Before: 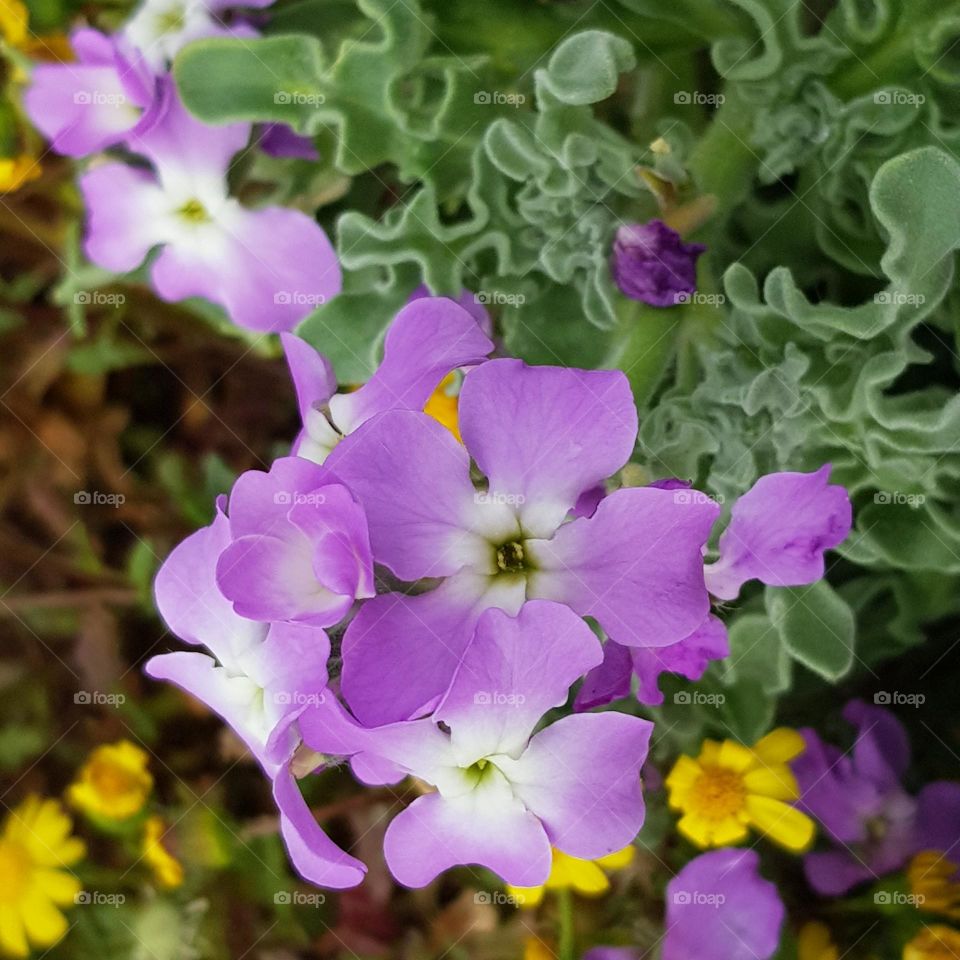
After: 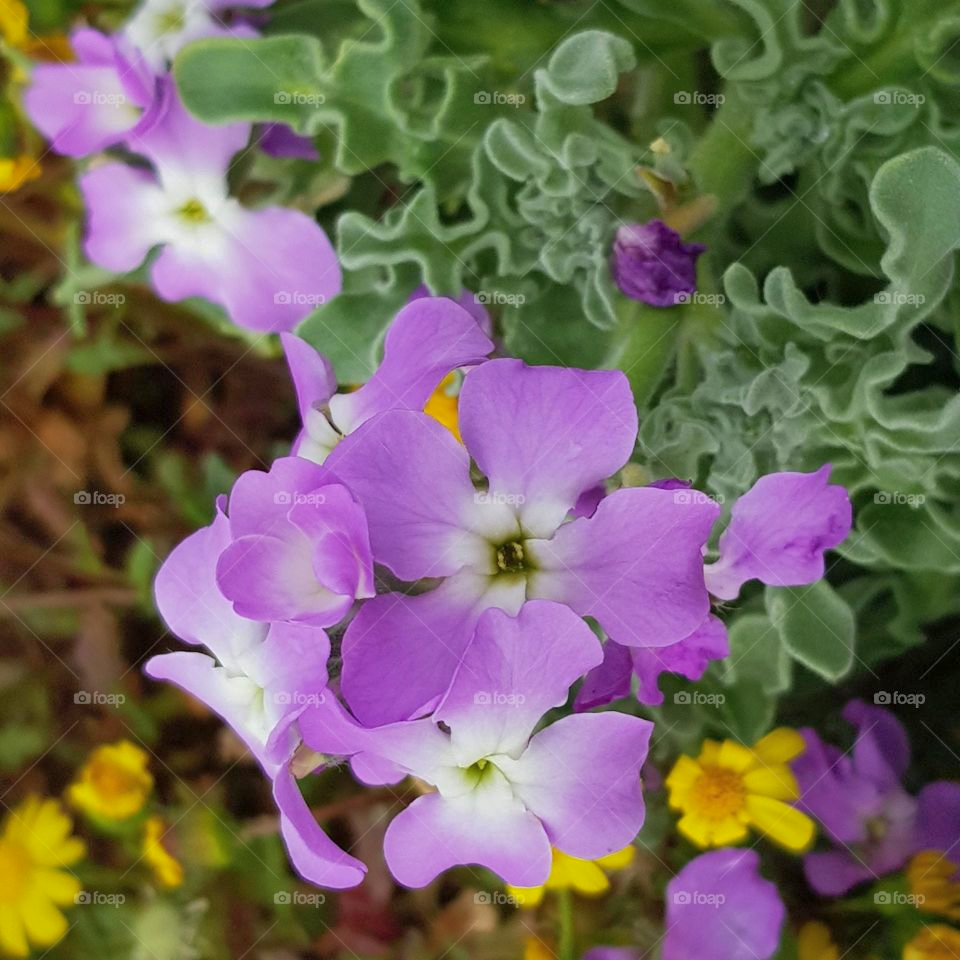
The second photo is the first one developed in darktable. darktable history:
shadows and highlights: on, module defaults
color correction: highlights a* 0.065, highlights b* -0.891
